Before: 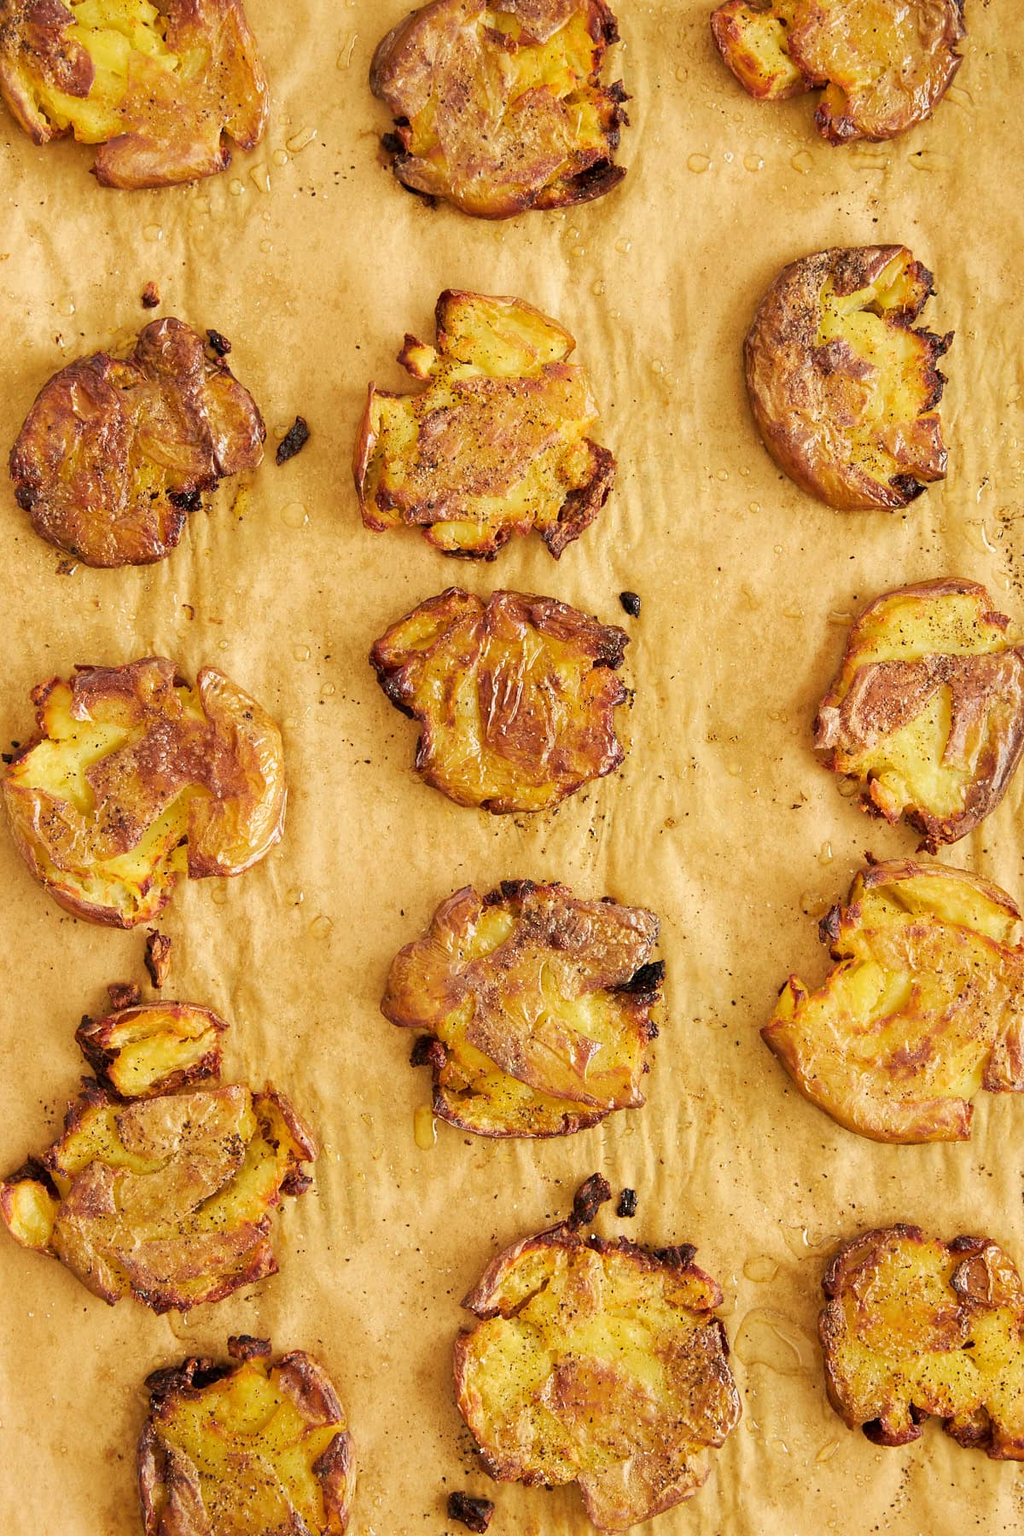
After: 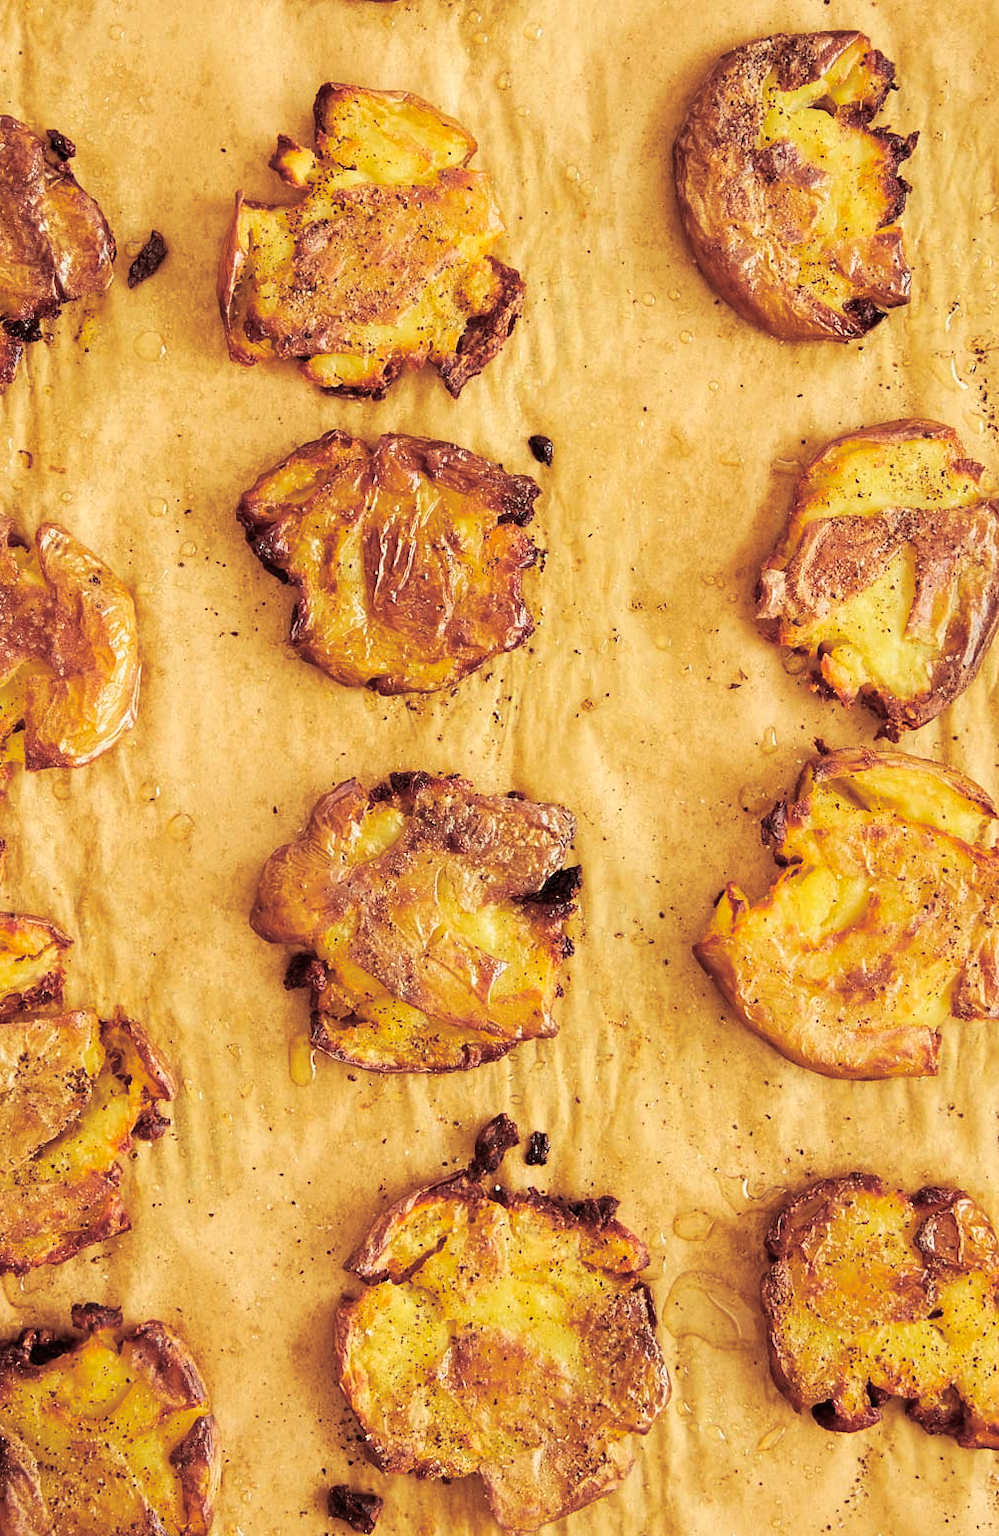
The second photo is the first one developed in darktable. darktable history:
split-toning: on, module defaults
contrast brightness saturation: contrast 0.1, brightness 0.03, saturation 0.09
crop: left 16.315%, top 14.246%
